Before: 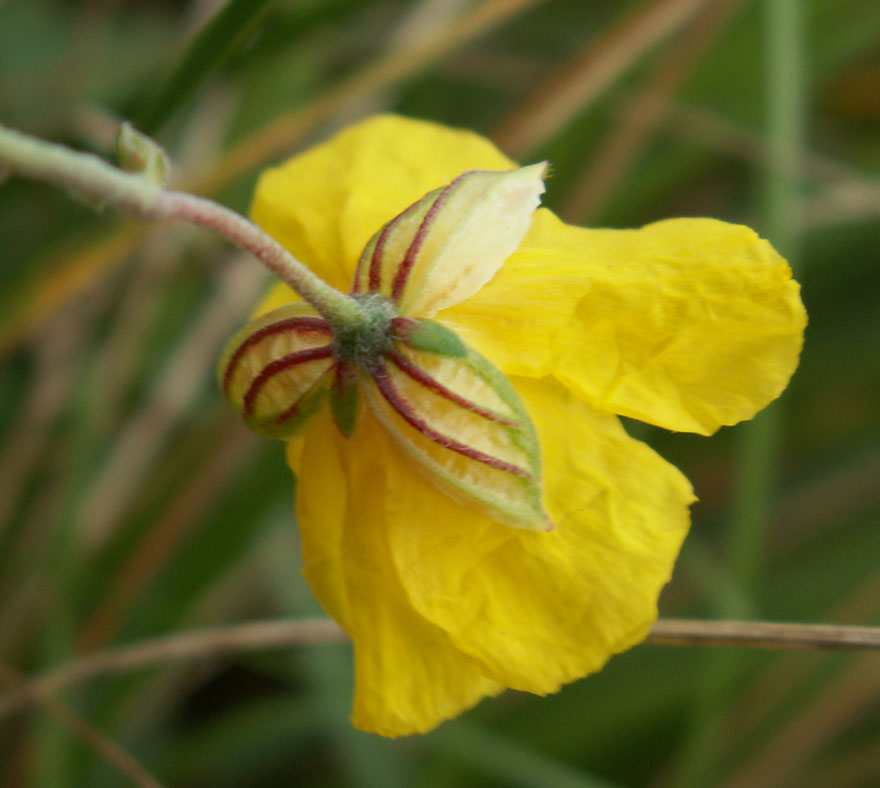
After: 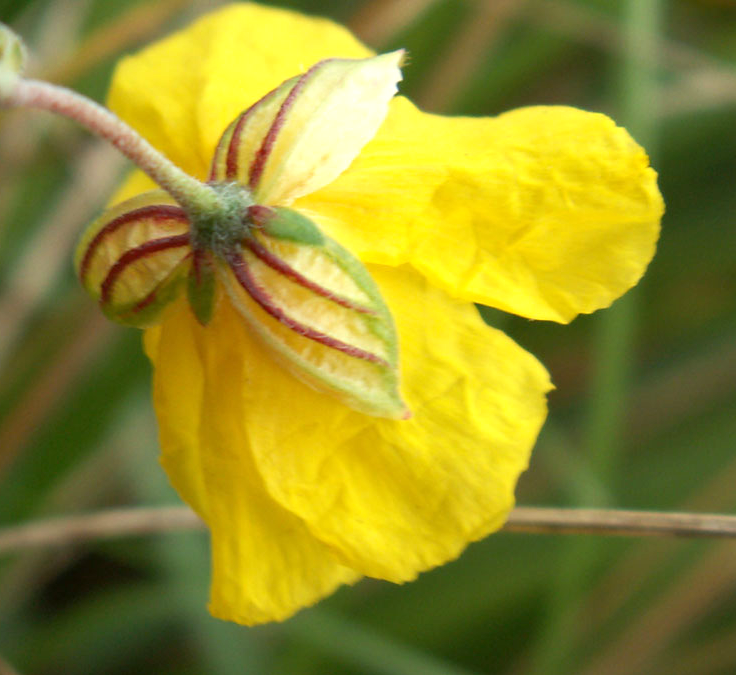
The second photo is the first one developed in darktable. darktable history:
crop: left 16.315%, top 14.246%
exposure: exposure 0.559 EV, compensate highlight preservation false
white balance: red 0.988, blue 1.017
